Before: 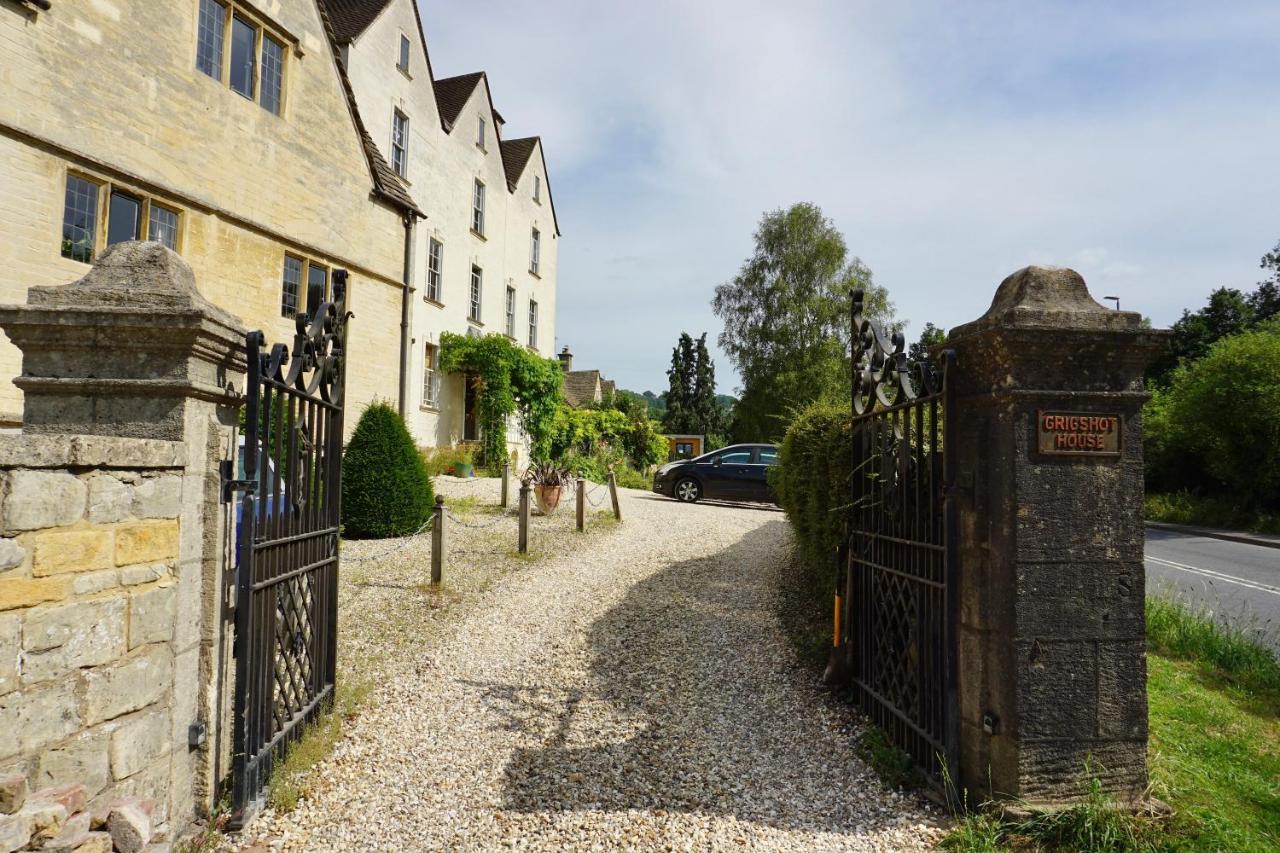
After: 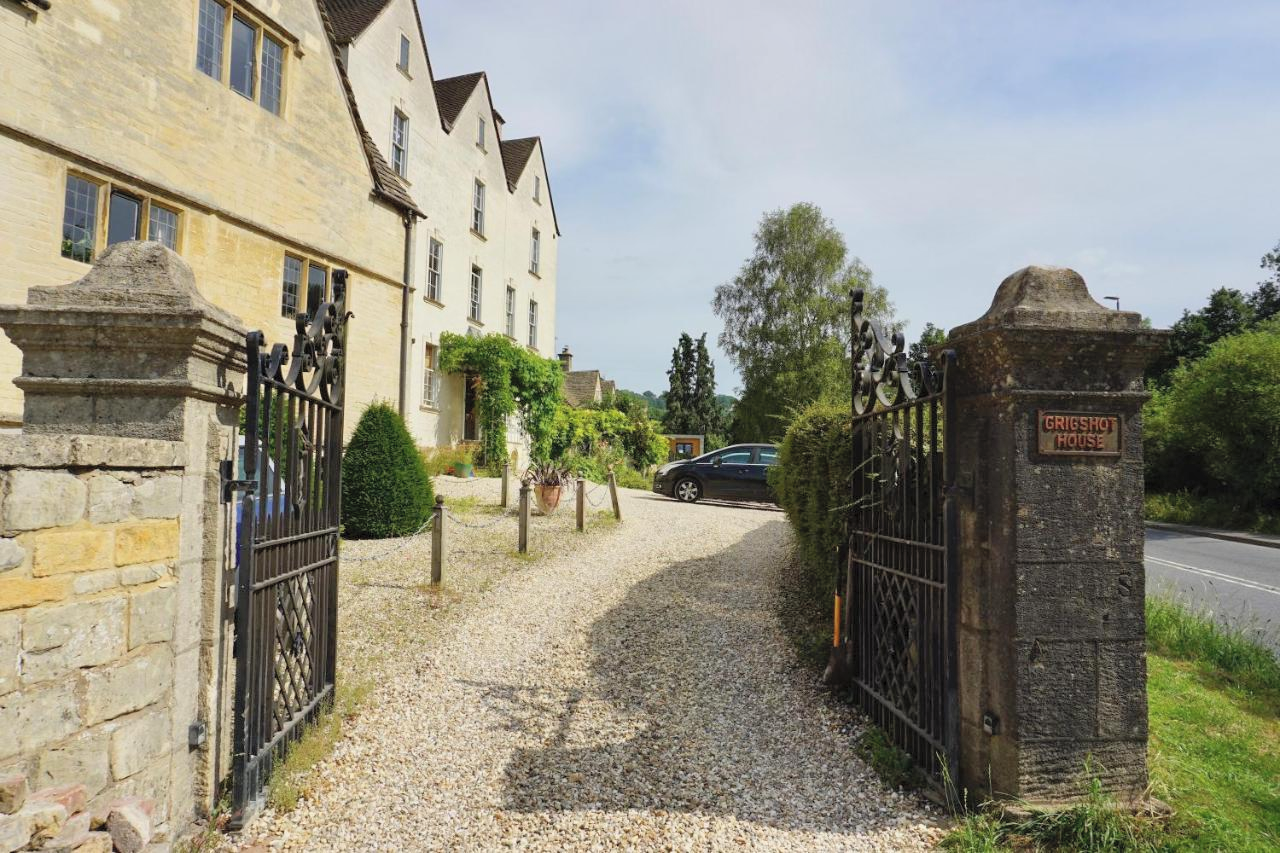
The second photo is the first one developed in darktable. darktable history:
contrast brightness saturation: brightness 0.17
shadows and highlights: radius 25.35, white point adjustment -5.3, compress 82.46%, soften with gaussian
